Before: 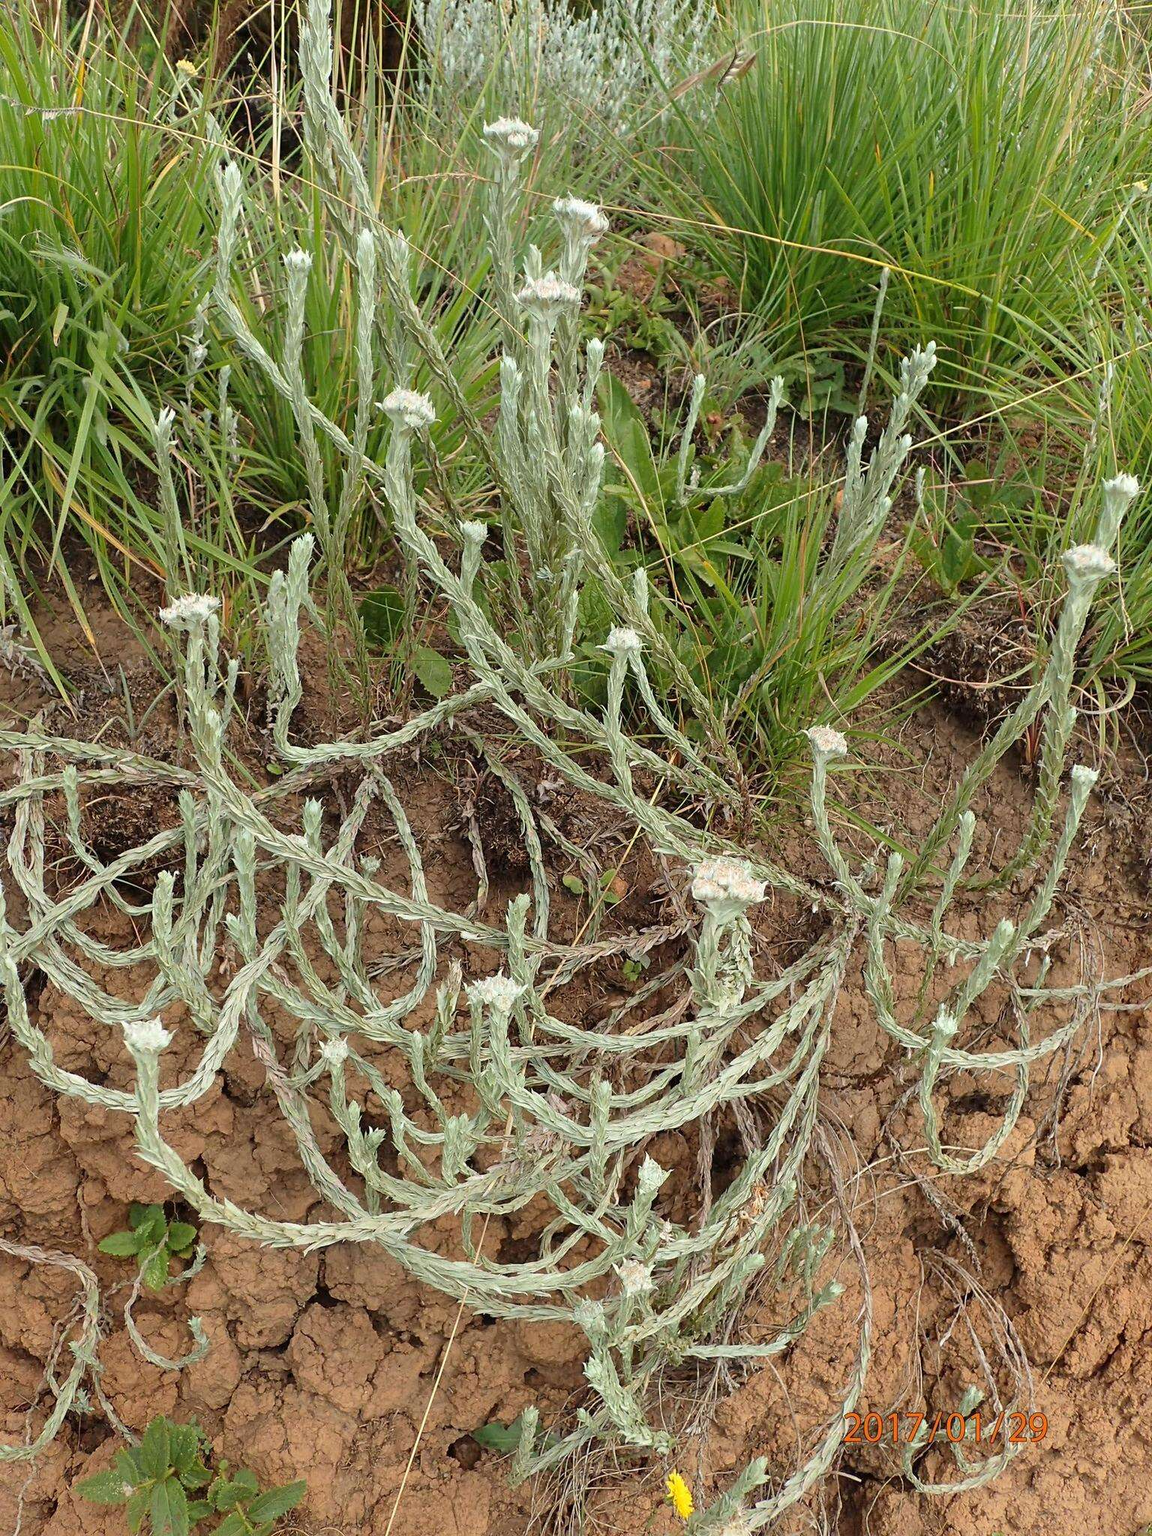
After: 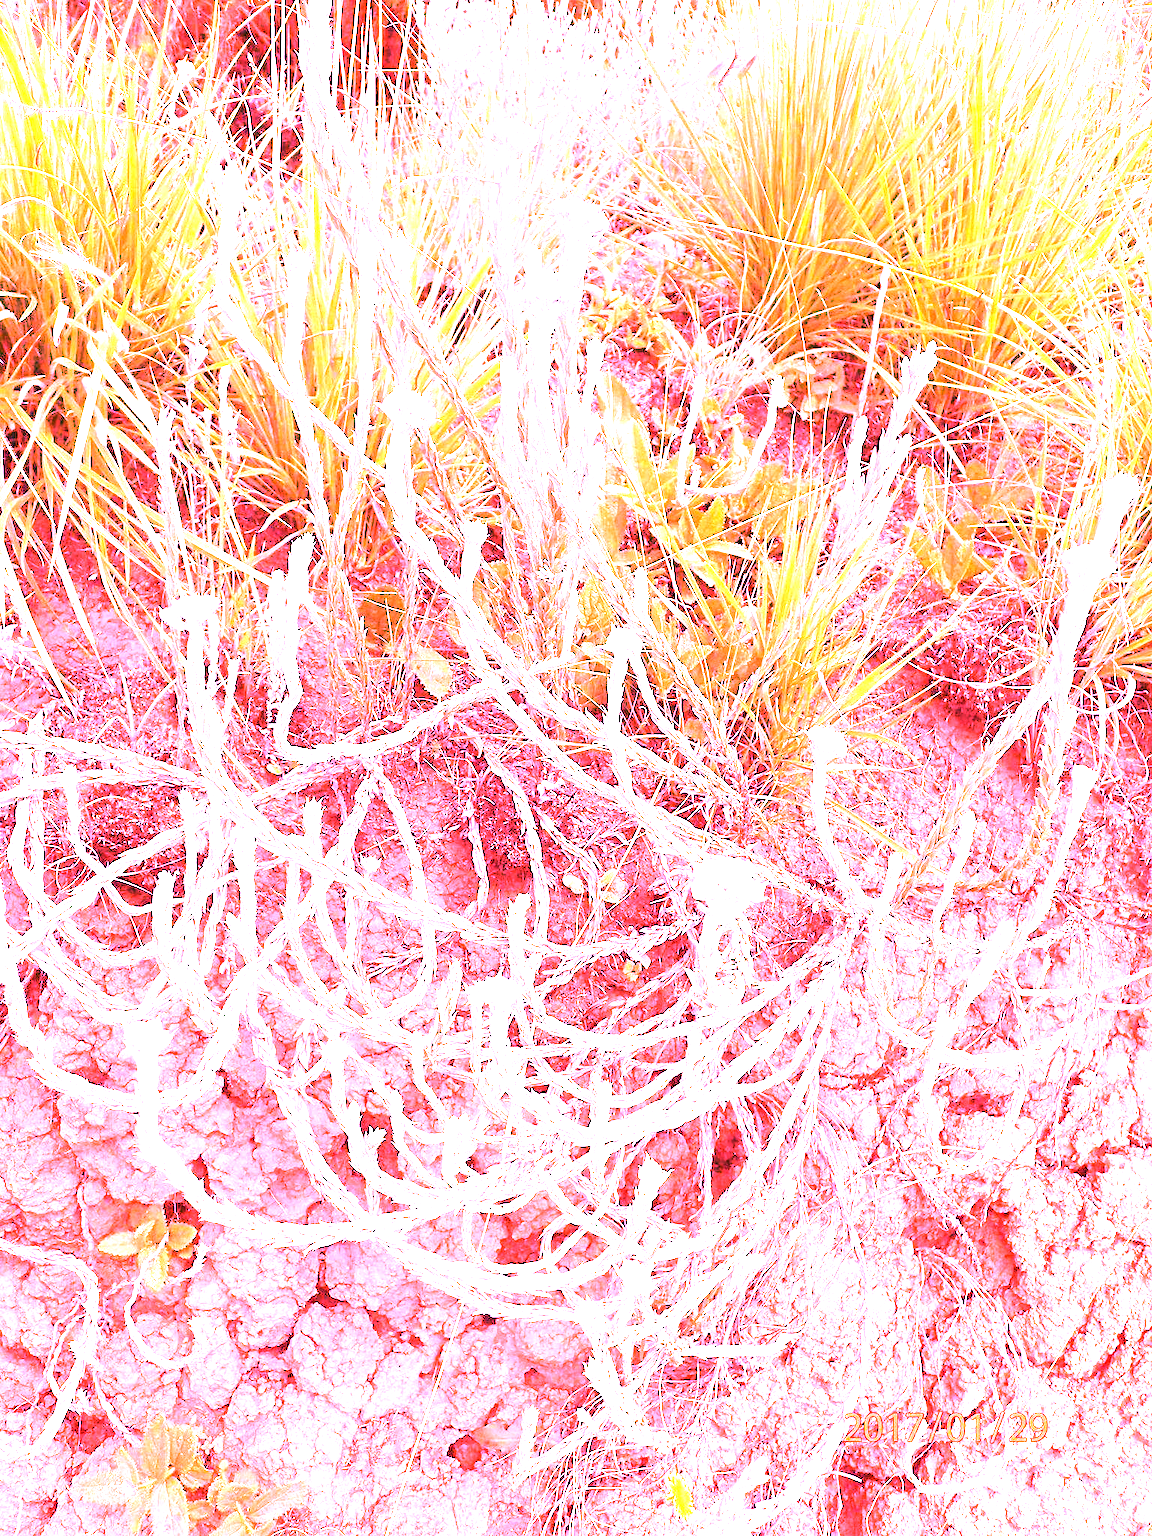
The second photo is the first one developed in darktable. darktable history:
white balance: red 4.26, blue 1.802
exposure: black level correction 0, exposure 2.088 EV, compensate exposure bias true, compensate highlight preservation false
